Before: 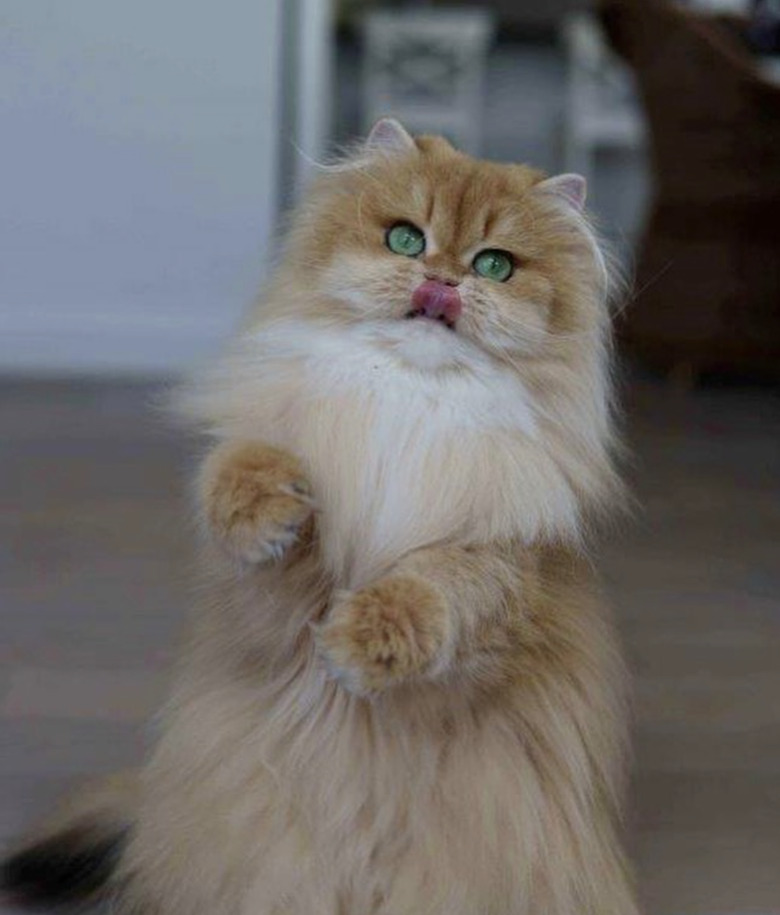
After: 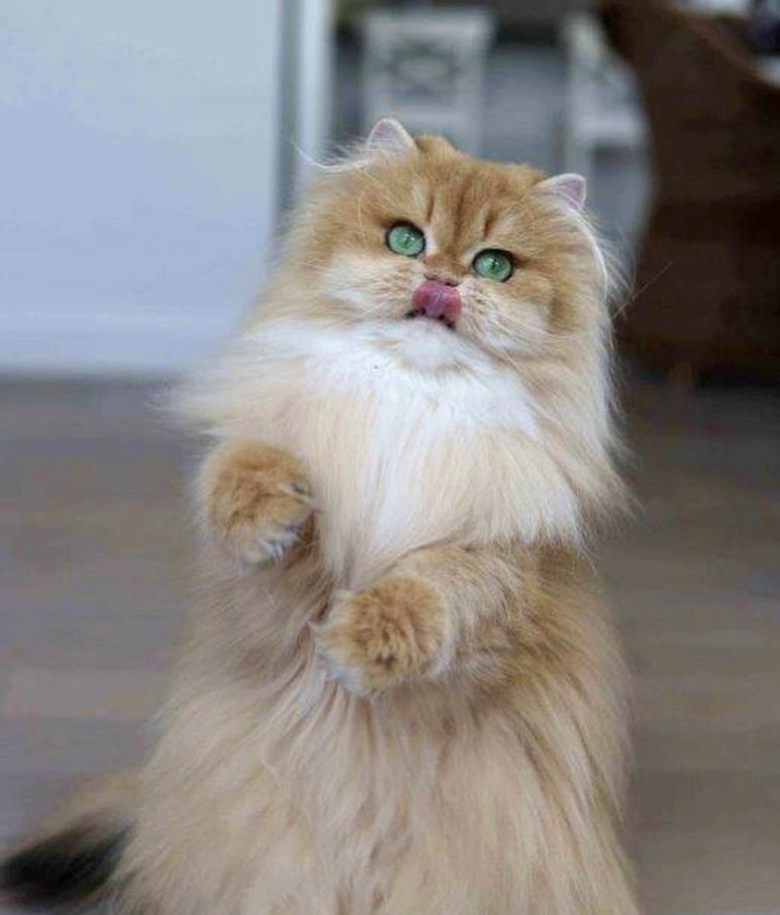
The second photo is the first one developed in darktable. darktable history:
exposure: exposure 0.728 EV, compensate exposure bias true, compensate highlight preservation false
